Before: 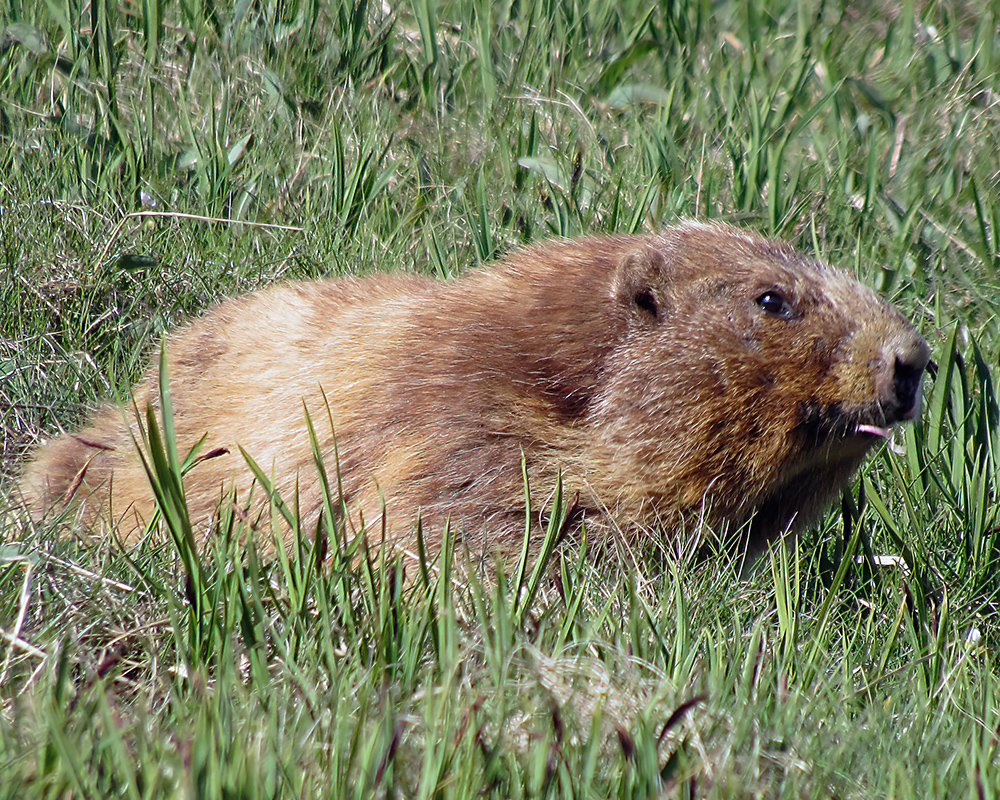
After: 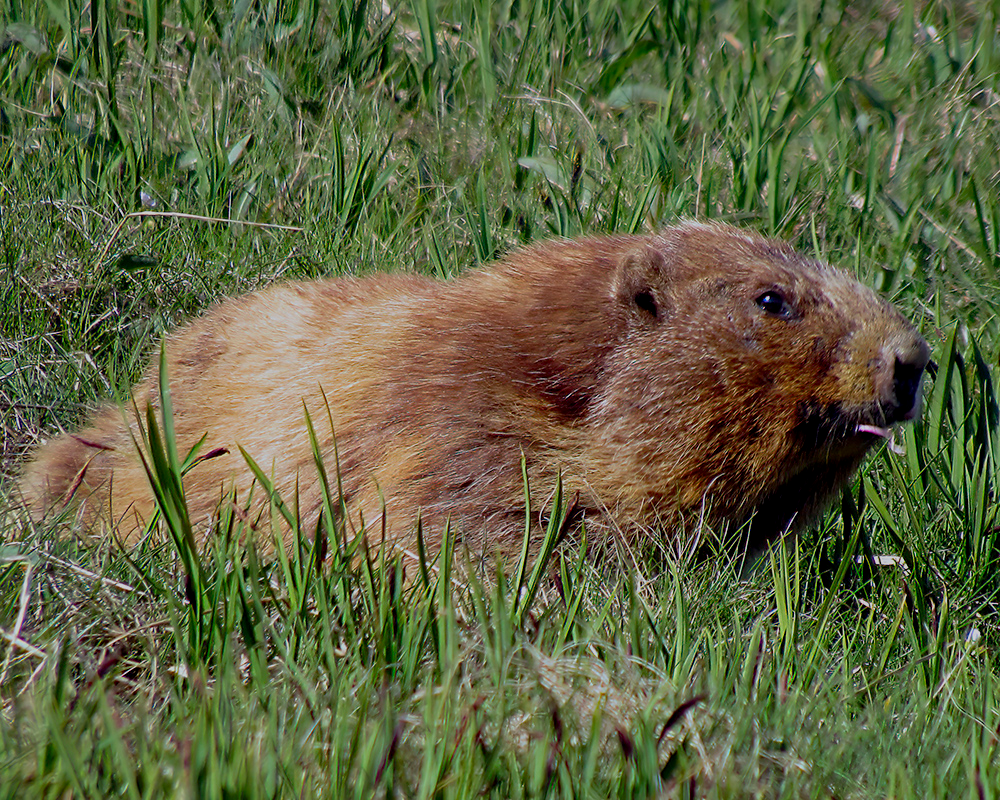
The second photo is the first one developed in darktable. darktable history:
color correction: highlights b* 0.053, saturation 1.33
exposure: black level correction 0.009, exposure -0.673 EV, compensate highlight preservation false
